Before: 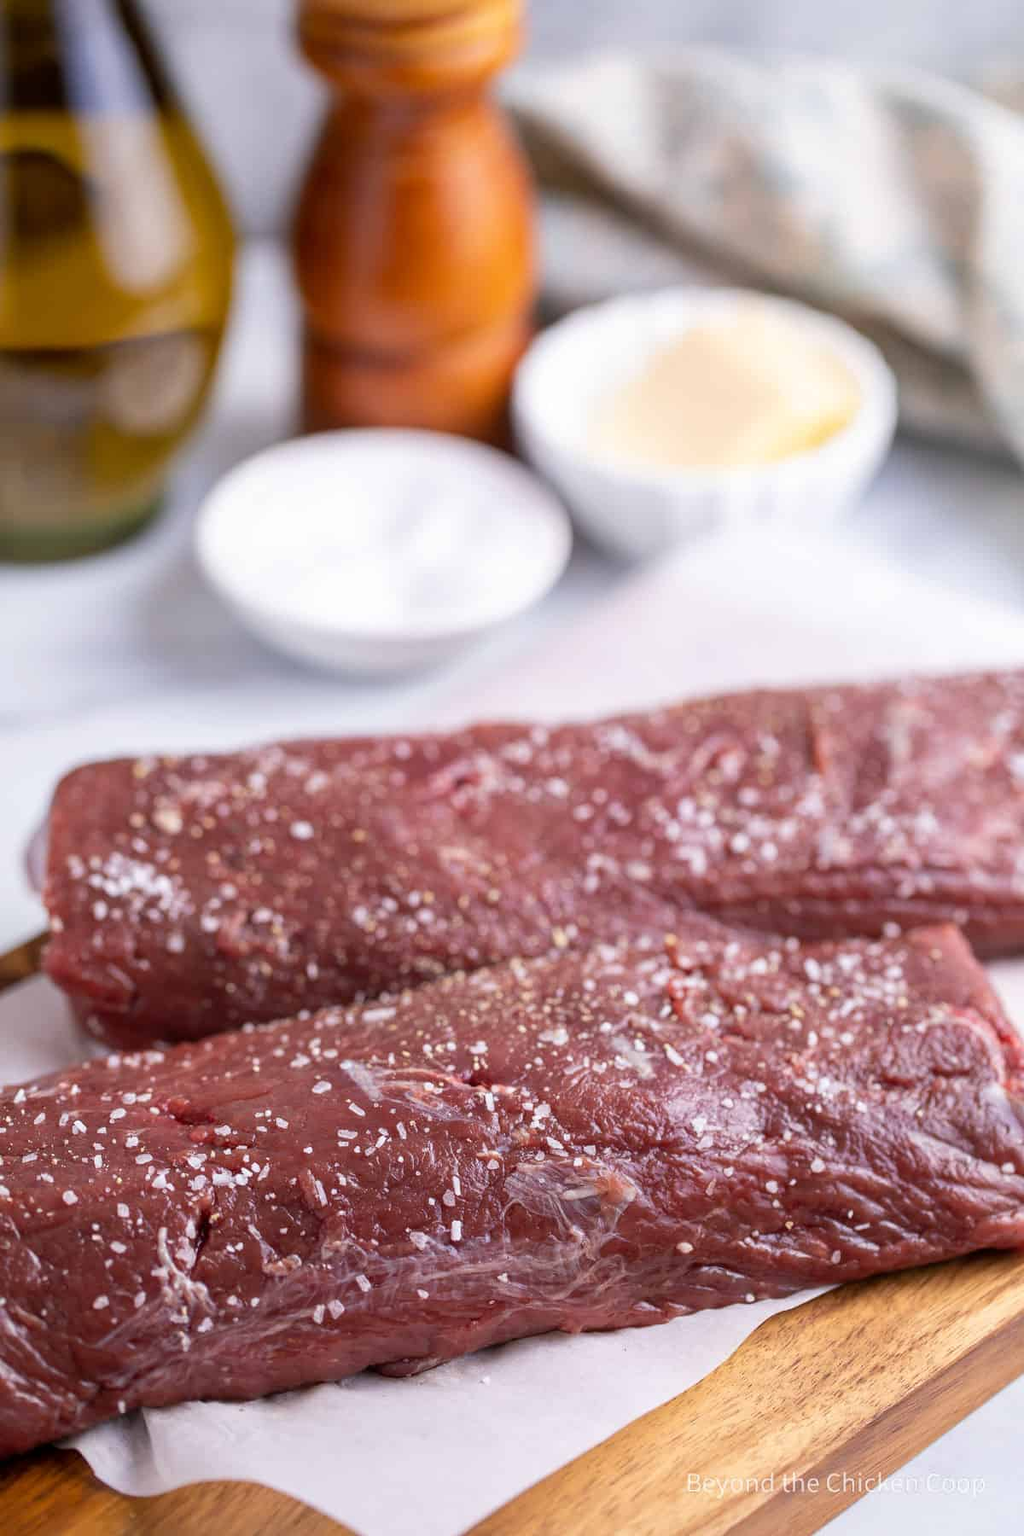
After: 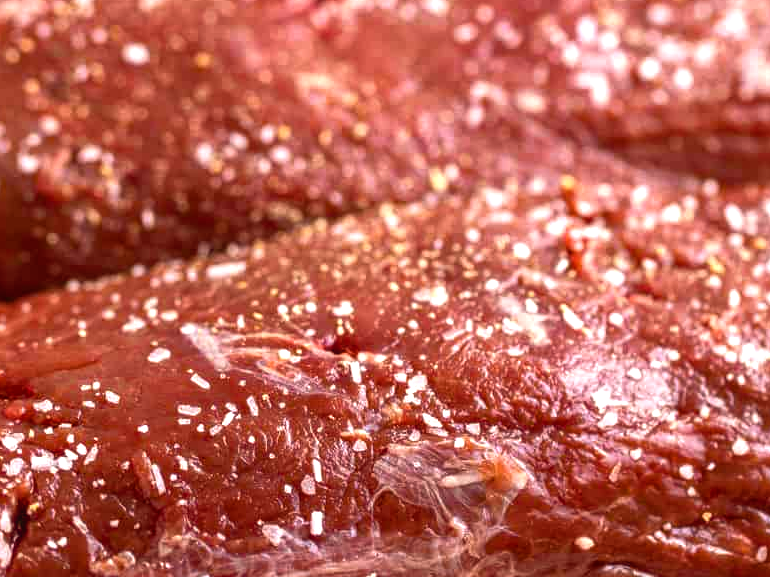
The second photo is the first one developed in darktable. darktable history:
local contrast: detail 110%
color balance rgb: power › luminance 9.926%, power › chroma 2.803%, power › hue 57.82°, perceptual saturation grading › global saturation 25.598%, perceptual brilliance grading › global brilliance 21.04%, perceptual brilliance grading › shadows -34.537%
crop: left 18.217%, top 51.097%, right 17.614%, bottom 16.844%
